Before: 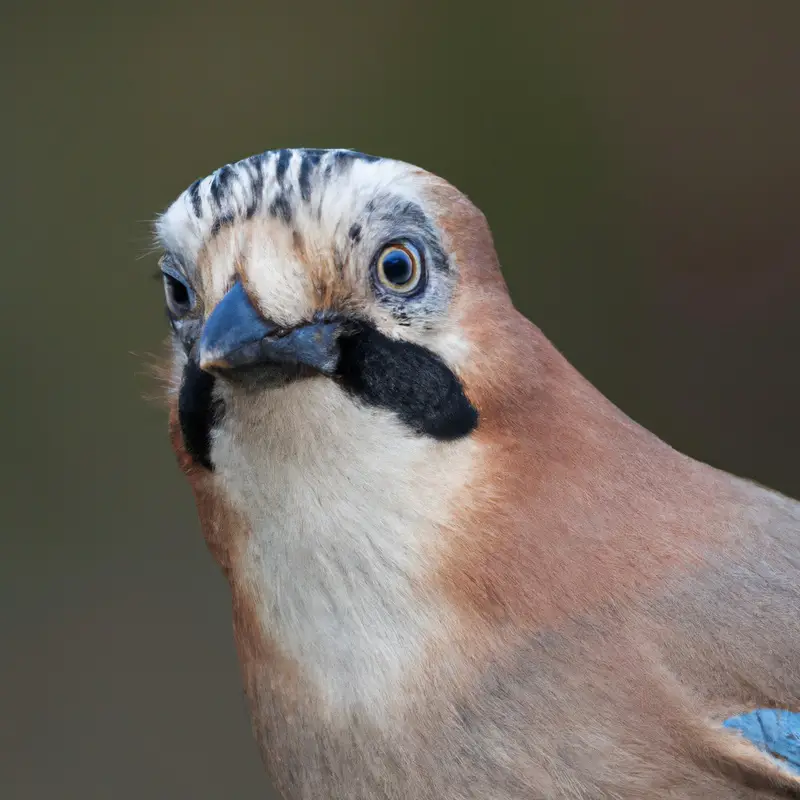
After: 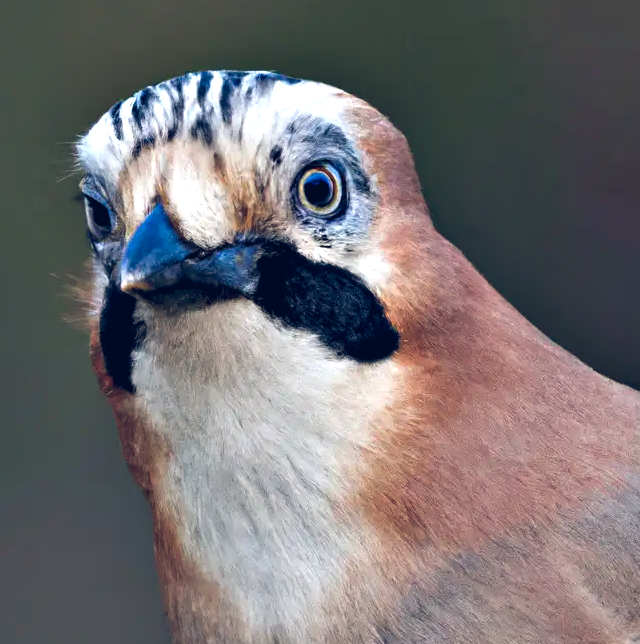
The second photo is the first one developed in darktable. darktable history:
contrast equalizer: y [[0.6 ×6], [0.55 ×6], [0 ×6], [0 ×6], [0 ×6]]
crop and rotate: left 10.038%, top 9.792%, right 9.905%, bottom 9.627%
color balance rgb: shadows lift › chroma 2.058%, shadows lift › hue 248.09°, highlights gain › chroma 0.115%, highlights gain › hue 332.64°, global offset › luminance 0.405%, global offset › chroma 0.209%, global offset › hue 255.67°, perceptual saturation grading › global saturation 25.46%, perceptual brilliance grading › highlights 2.716%
